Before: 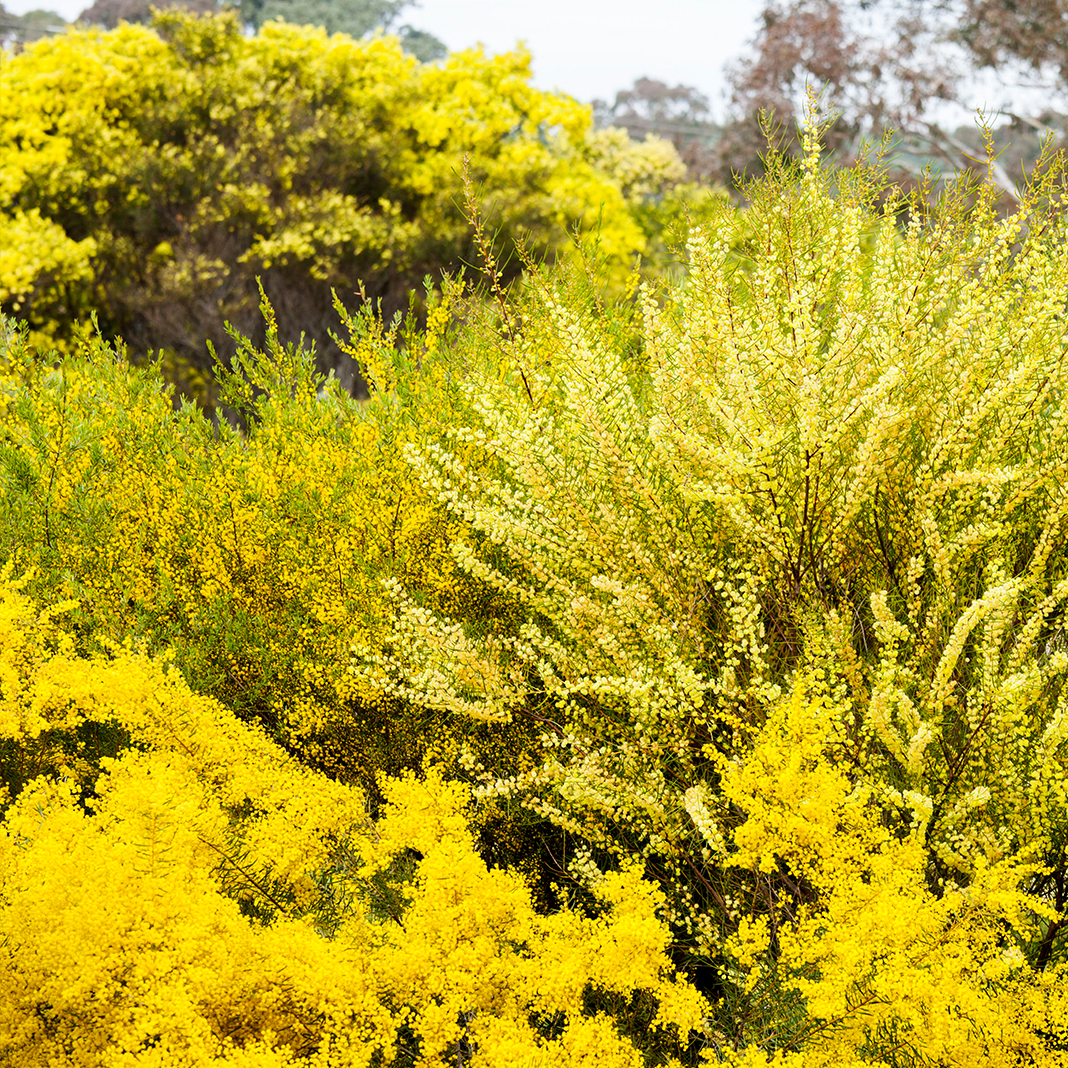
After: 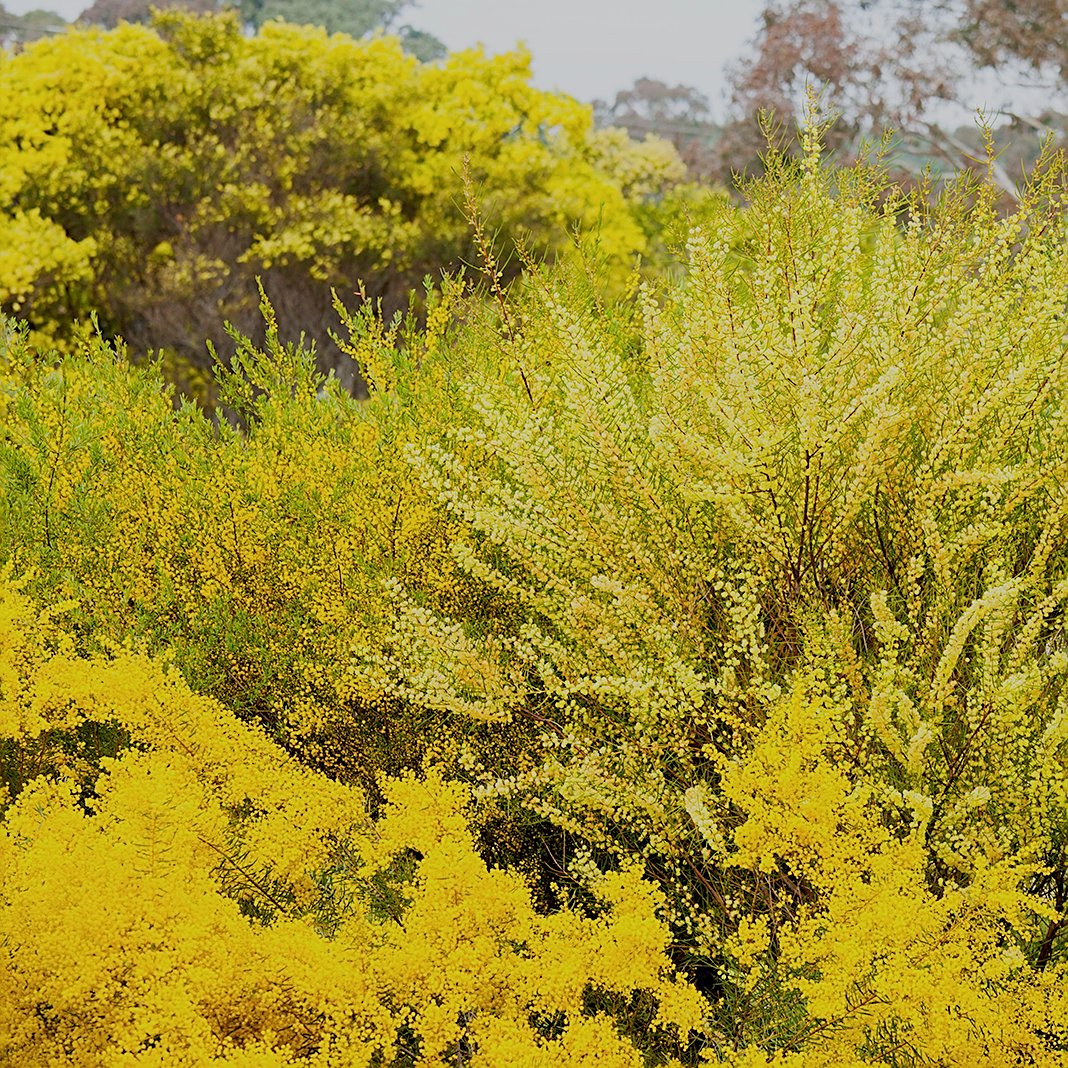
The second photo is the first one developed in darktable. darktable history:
color balance rgb: contrast -30%
sharpen: on, module defaults
